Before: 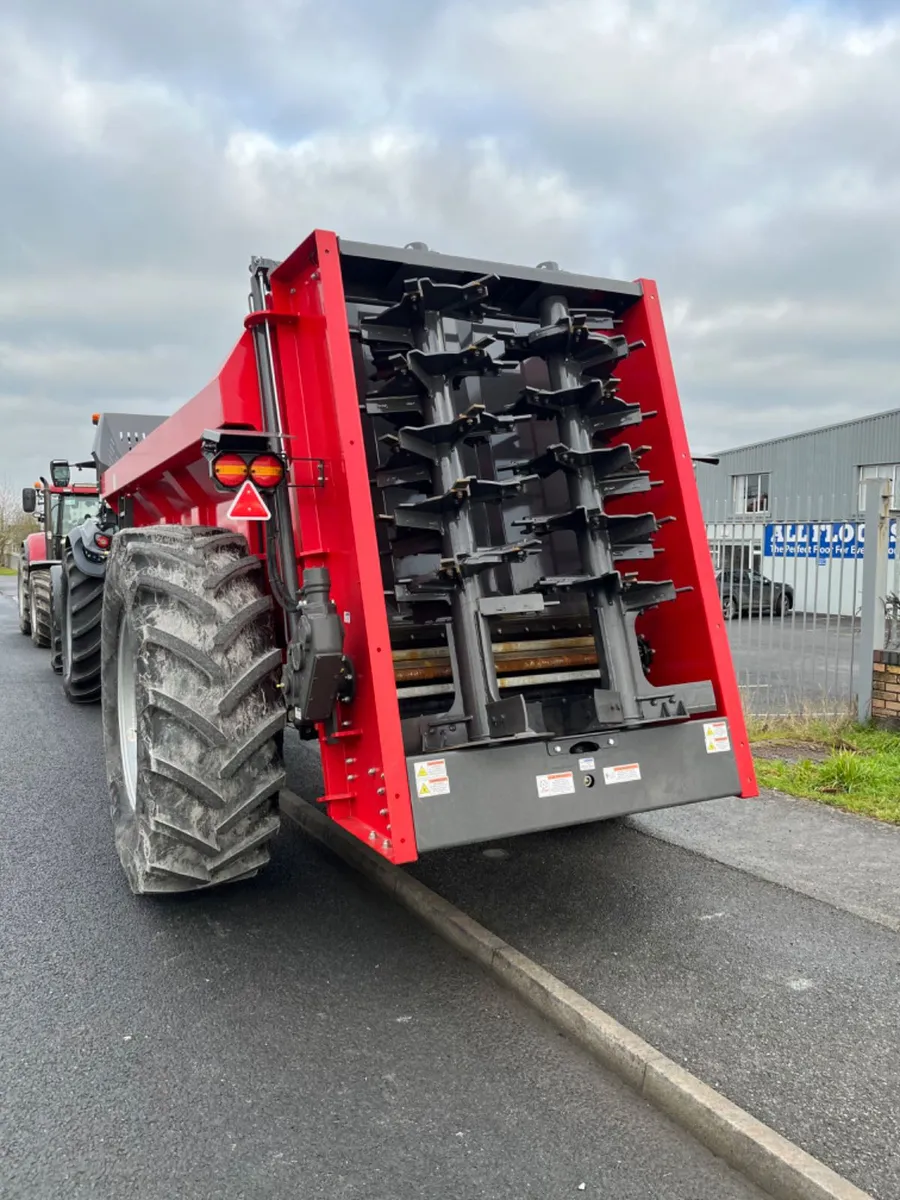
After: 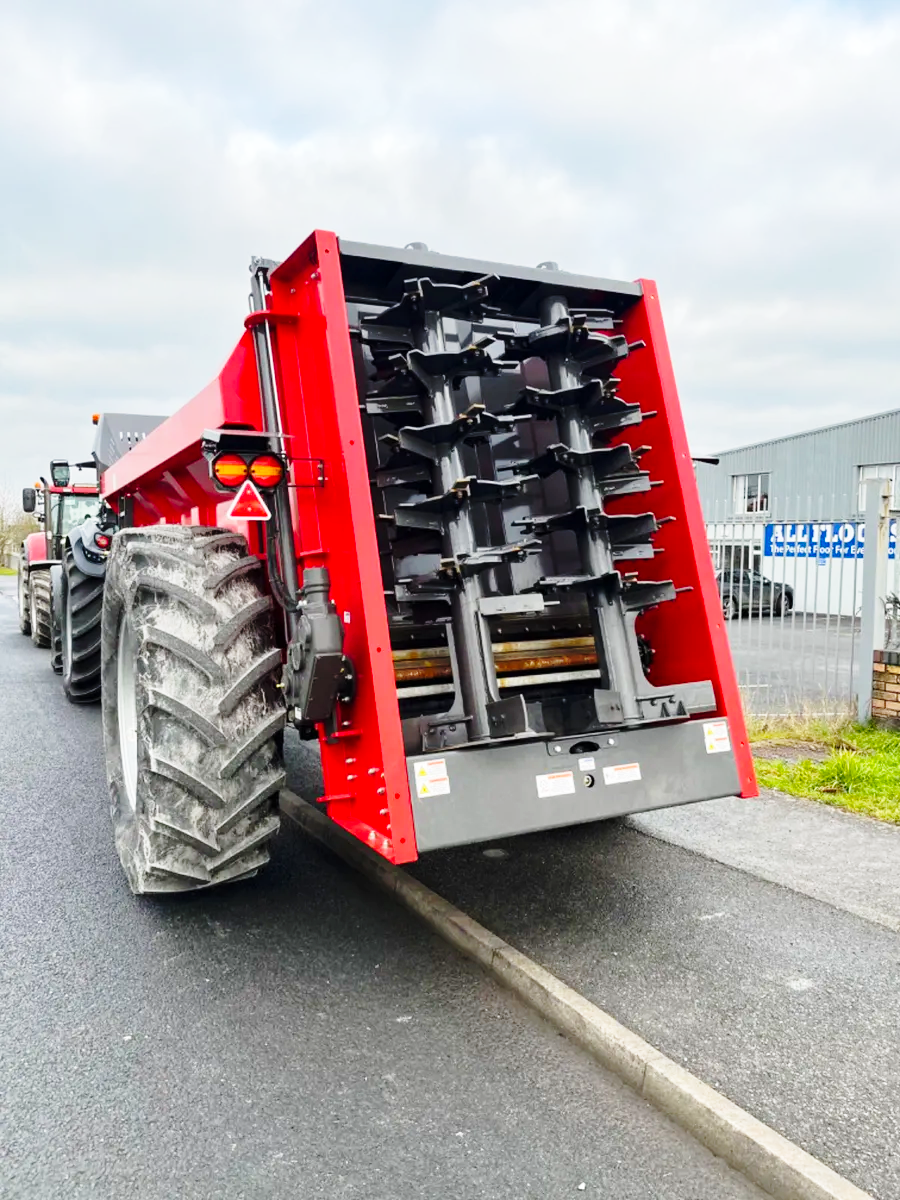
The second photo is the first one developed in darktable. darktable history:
base curve: curves: ch0 [(0, 0) (0.028, 0.03) (0.121, 0.232) (0.46, 0.748) (0.859, 0.968) (1, 1)], preserve colors none
color balance rgb: perceptual saturation grading › global saturation 10%, global vibrance 10%
